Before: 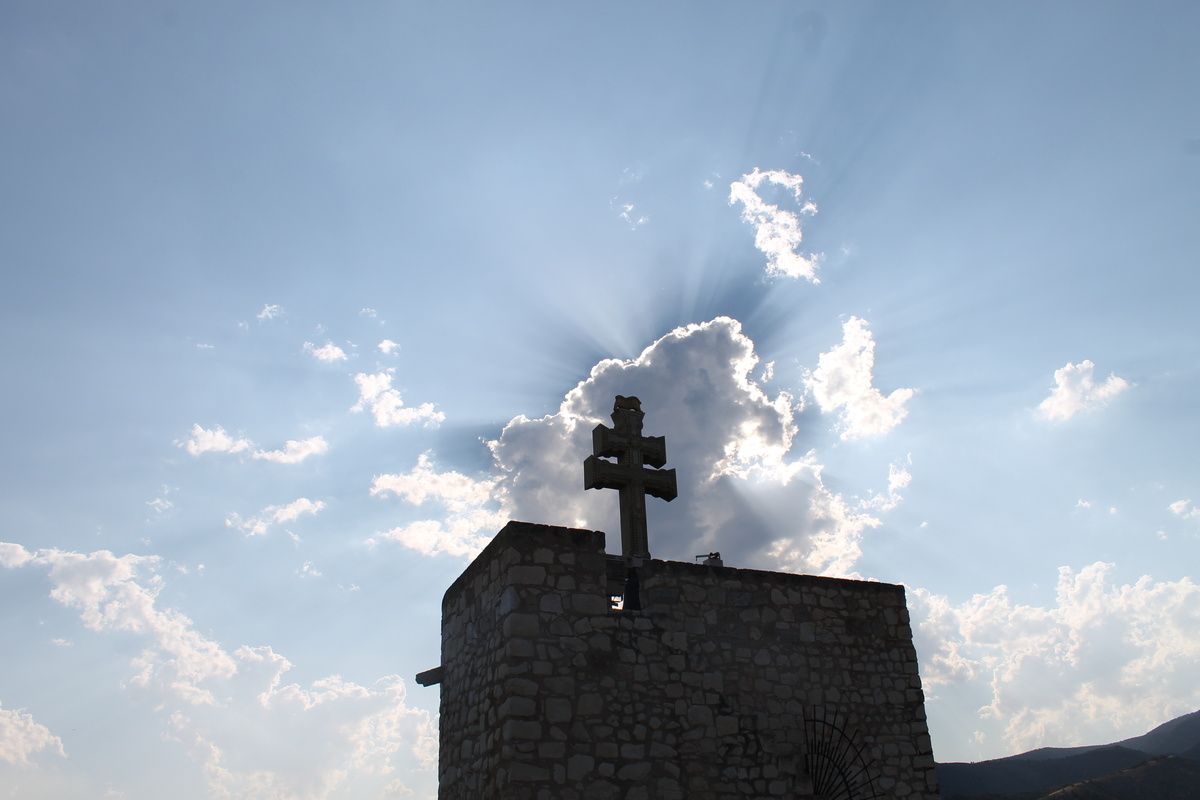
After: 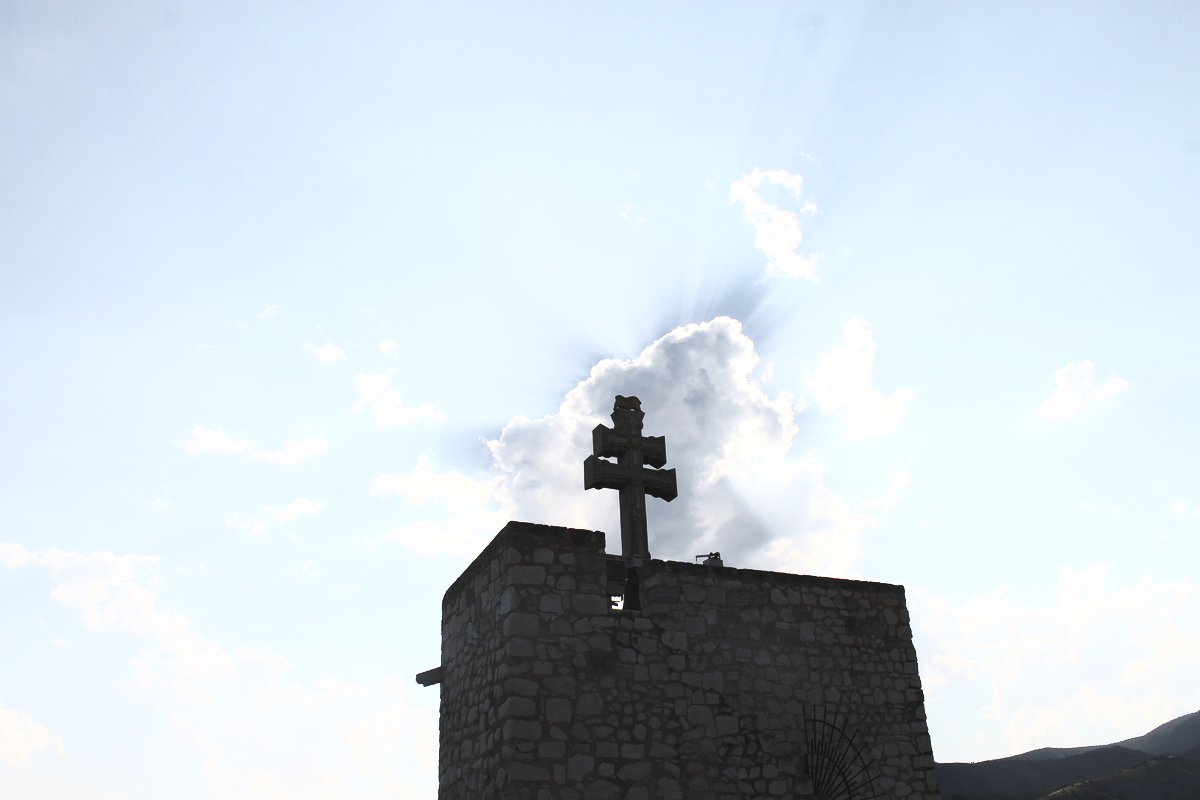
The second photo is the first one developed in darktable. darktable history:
contrast brightness saturation: contrast 0.574, brightness 0.576, saturation -0.328
